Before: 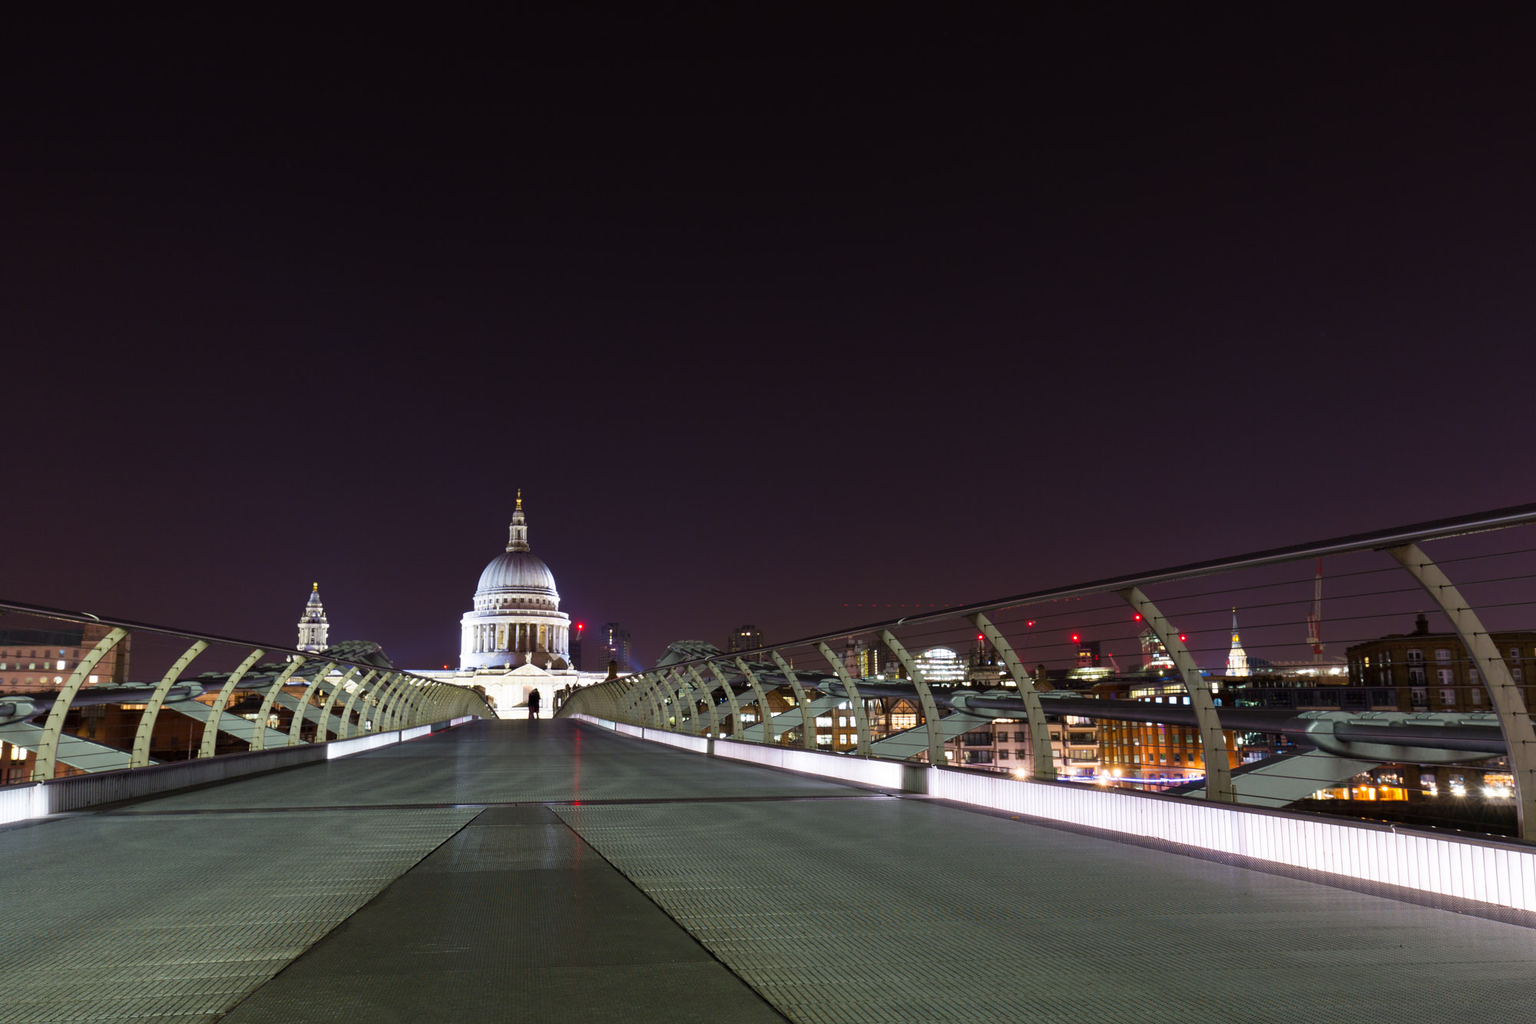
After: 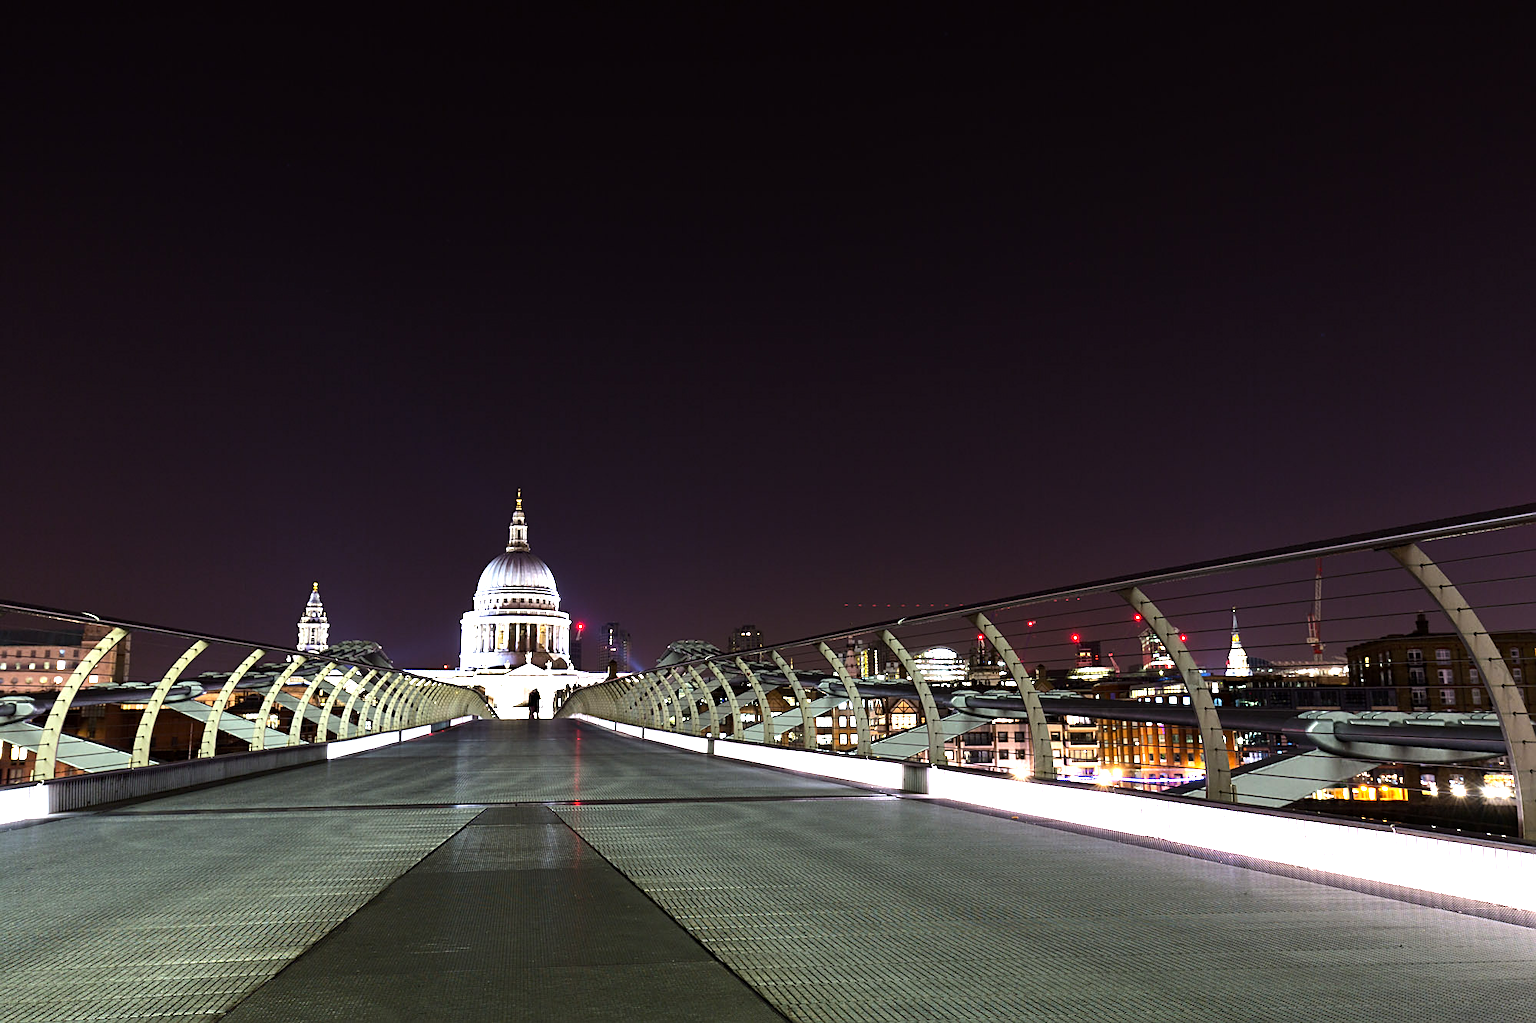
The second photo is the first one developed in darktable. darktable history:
sharpen: on, module defaults
exposure: black level correction 0.001, exposure 0.5 EV, compensate exposure bias true, compensate highlight preservation false
tone equalizer: -8 EV -0.75 EV, -7 EV -0.7 EV, -6 EV -0.6 EV, -5 EV -0.4 EV, -3 EV 0.4 EV, -2 EV 0.6 EV, -1 EV 0.7 EV, +0 EV 0.75 EV, edges refinement/feathering 500, mask exposure compensation -1.57 EV, preserve details no
